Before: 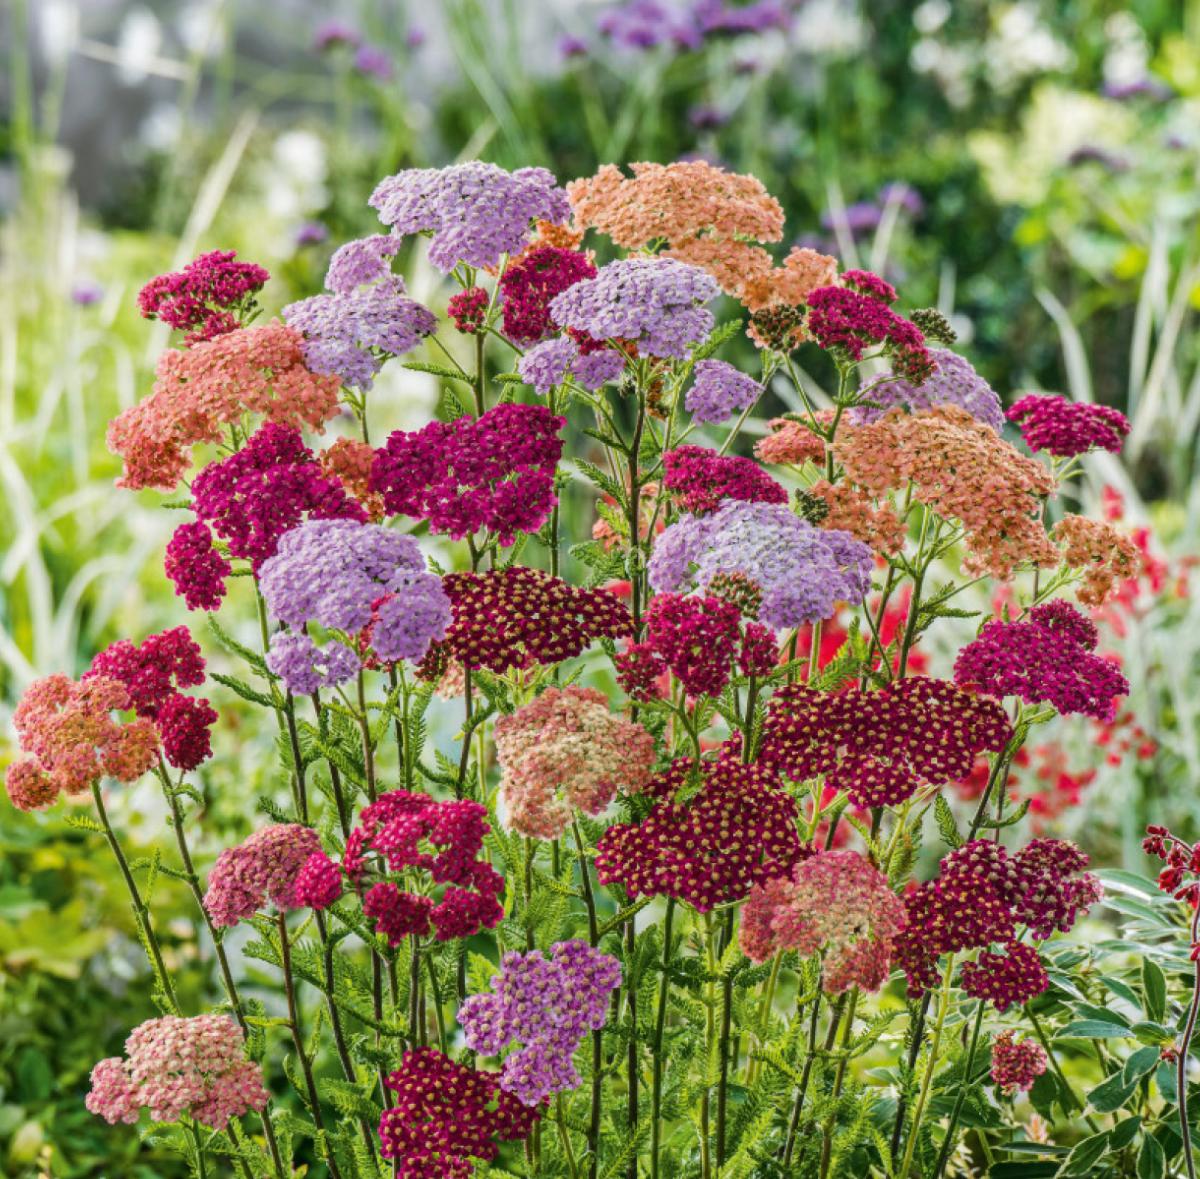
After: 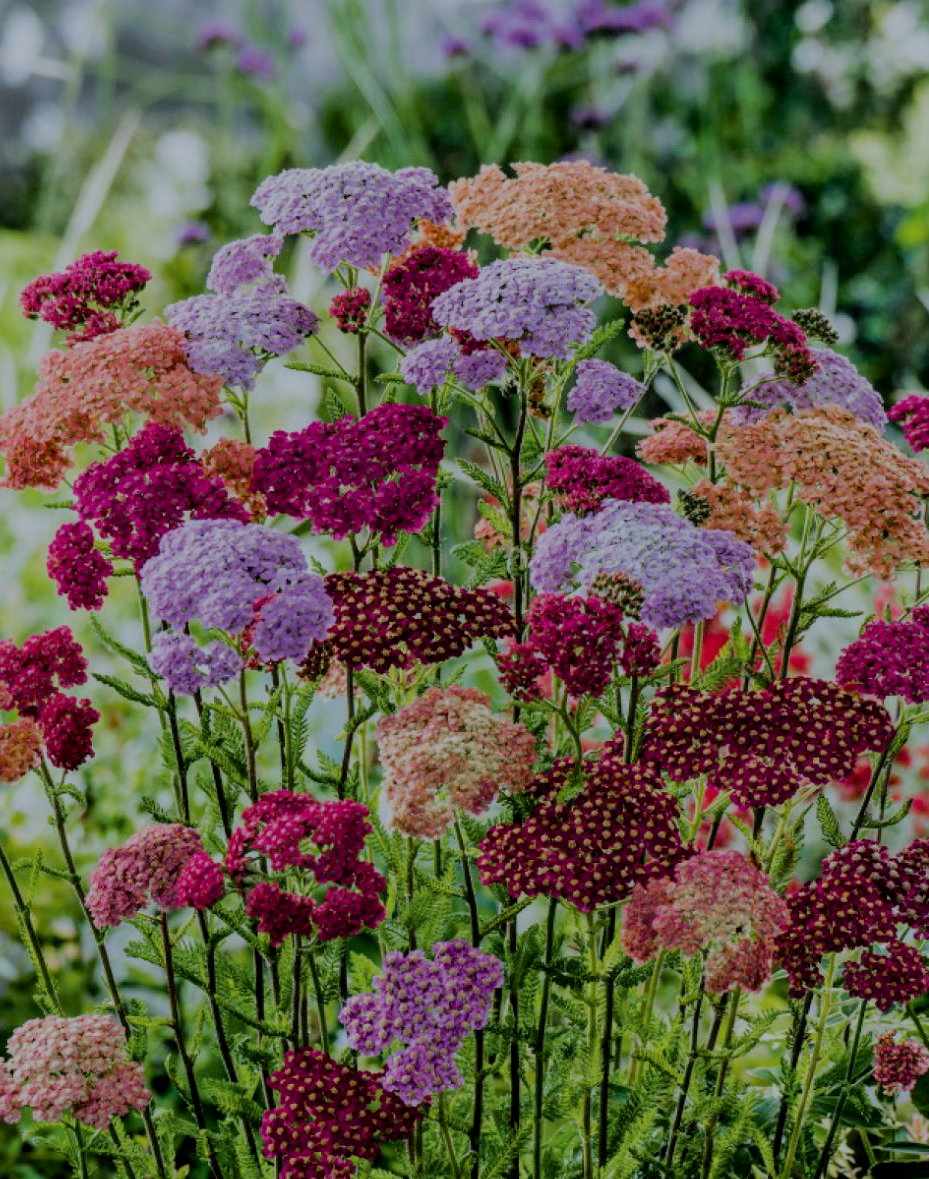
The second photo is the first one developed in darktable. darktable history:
crop: left 9.88%, right 12.664%
filmic rgb: black relative exposure -6.98 EV, white relative exposure 5.63 EV, hardness 2.86
color calibration: x 0.367, y 0.379, temperature 4395.86 K
exposure: black level correction 0.009, exposure -0.637 EV, compensate highlight preservation false
